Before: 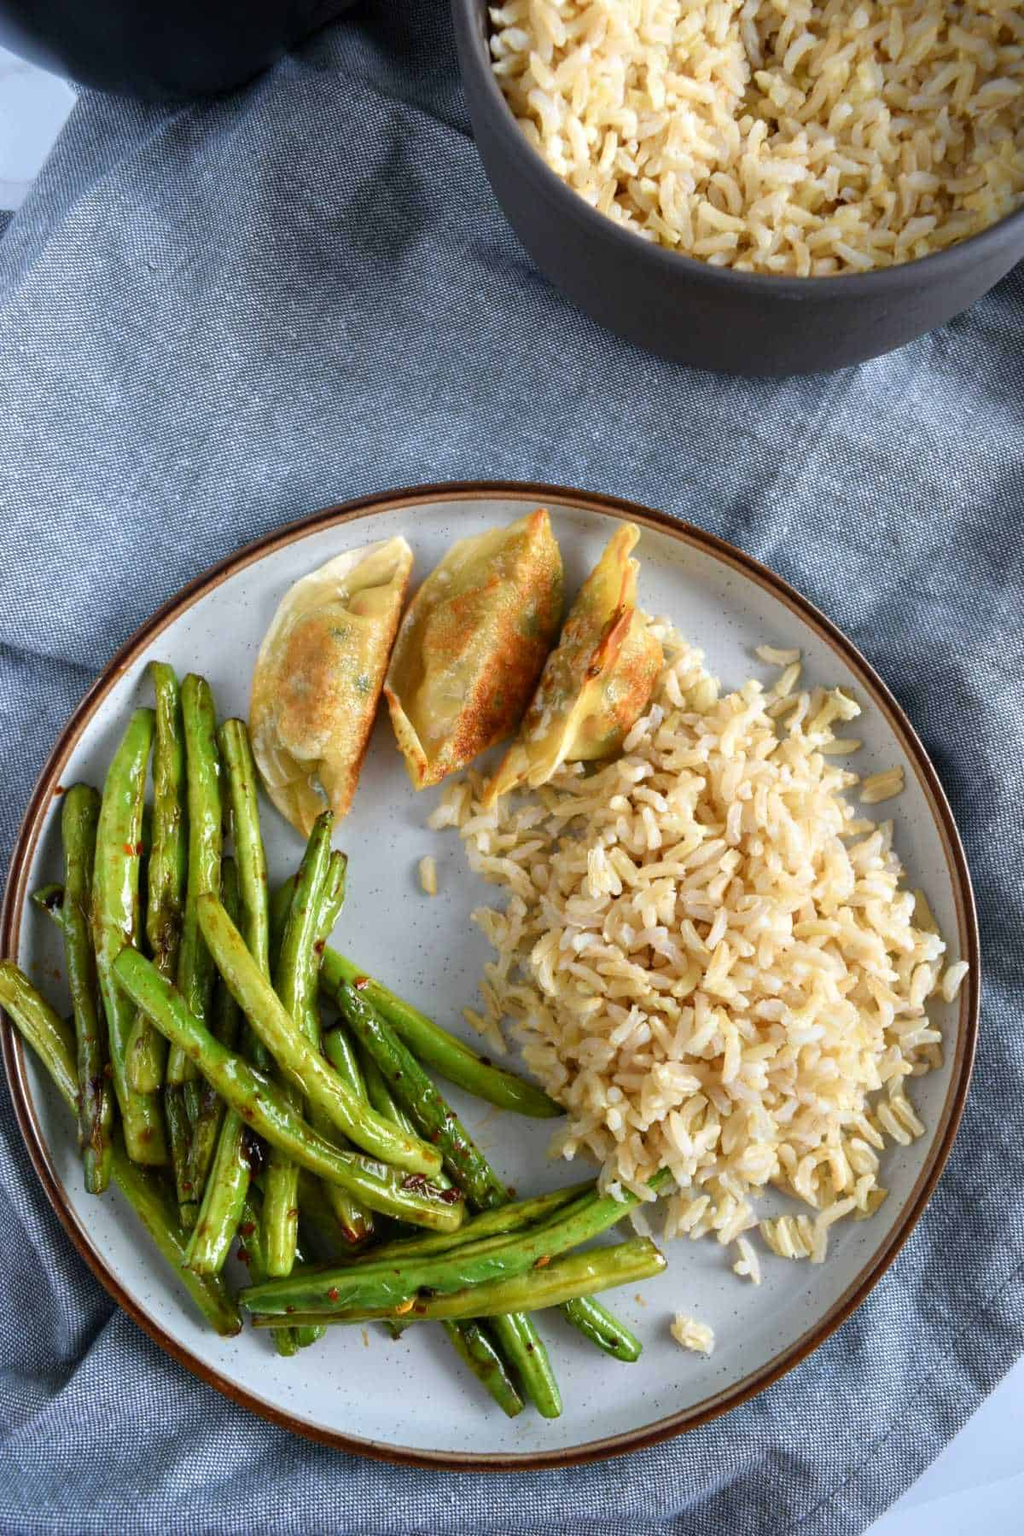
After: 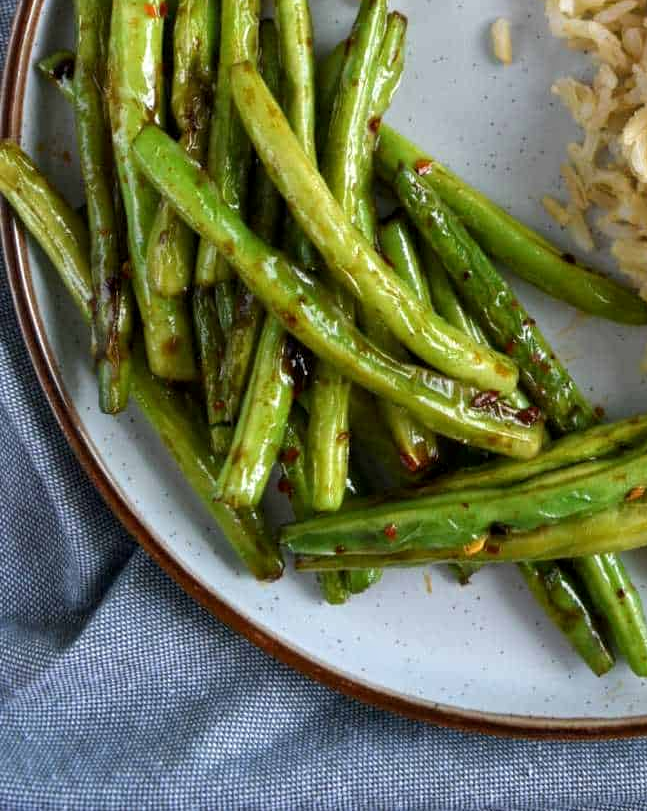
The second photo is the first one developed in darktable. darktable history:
crop and rotate: top 54.774%, right 46.013%, bottom 0.122%
local contrast: highlights 100%, shadows 102%, detail 119%, midtone range 0.2
color correction: highlights b* -0.013
